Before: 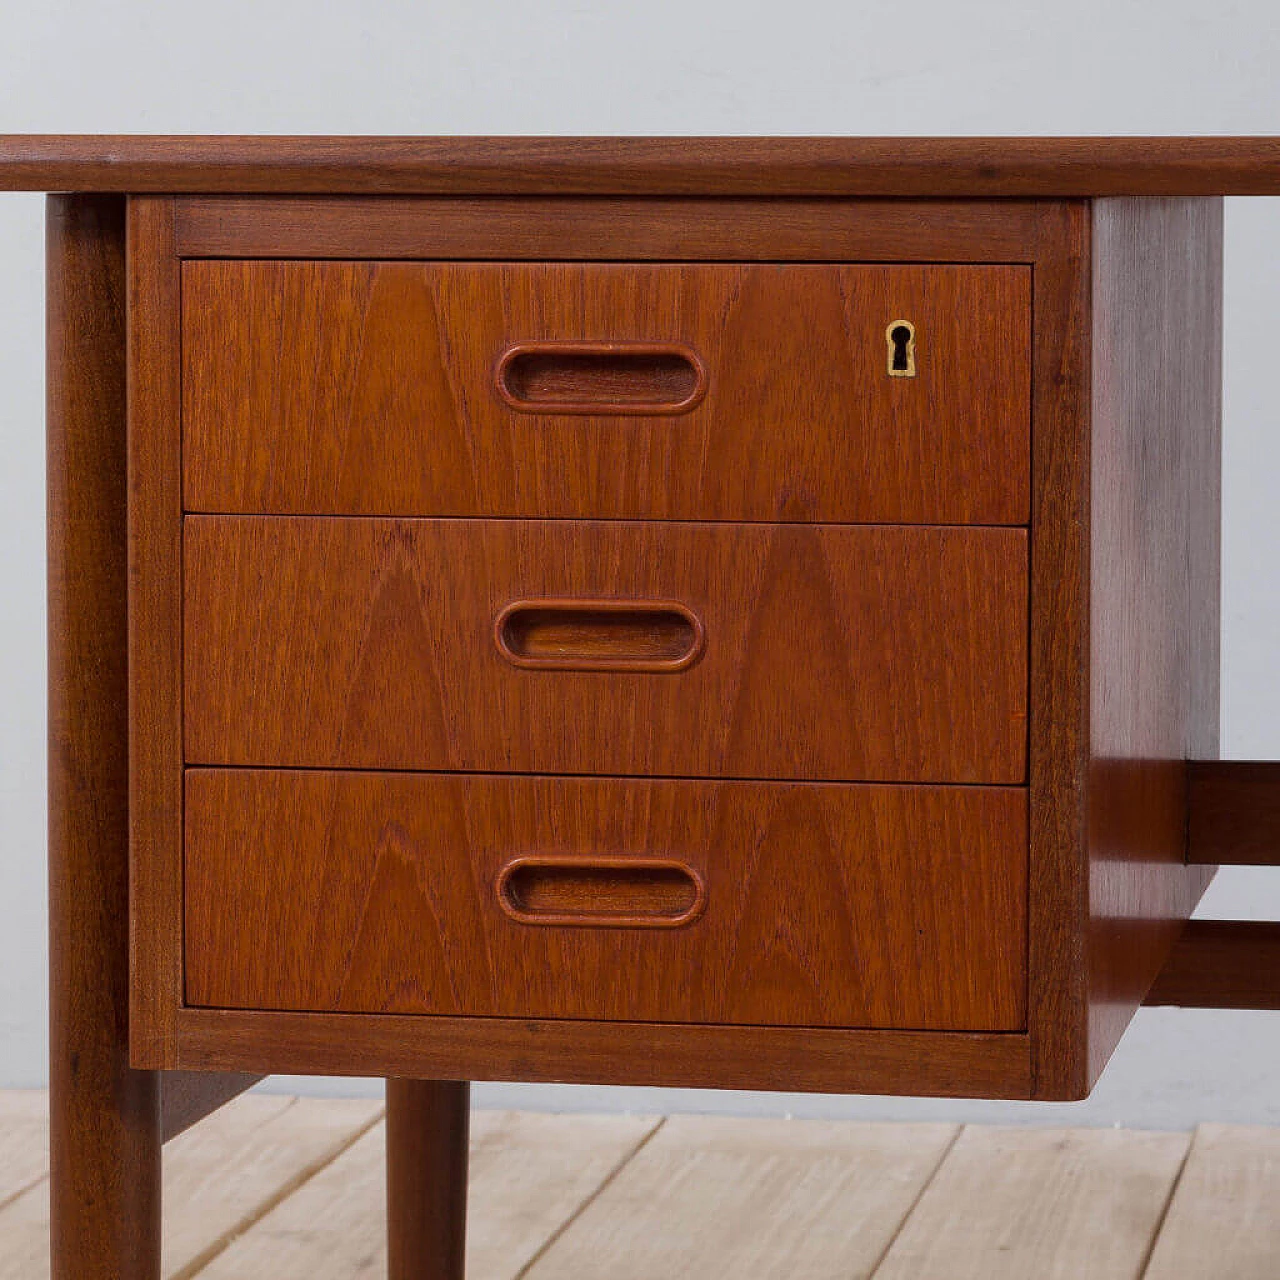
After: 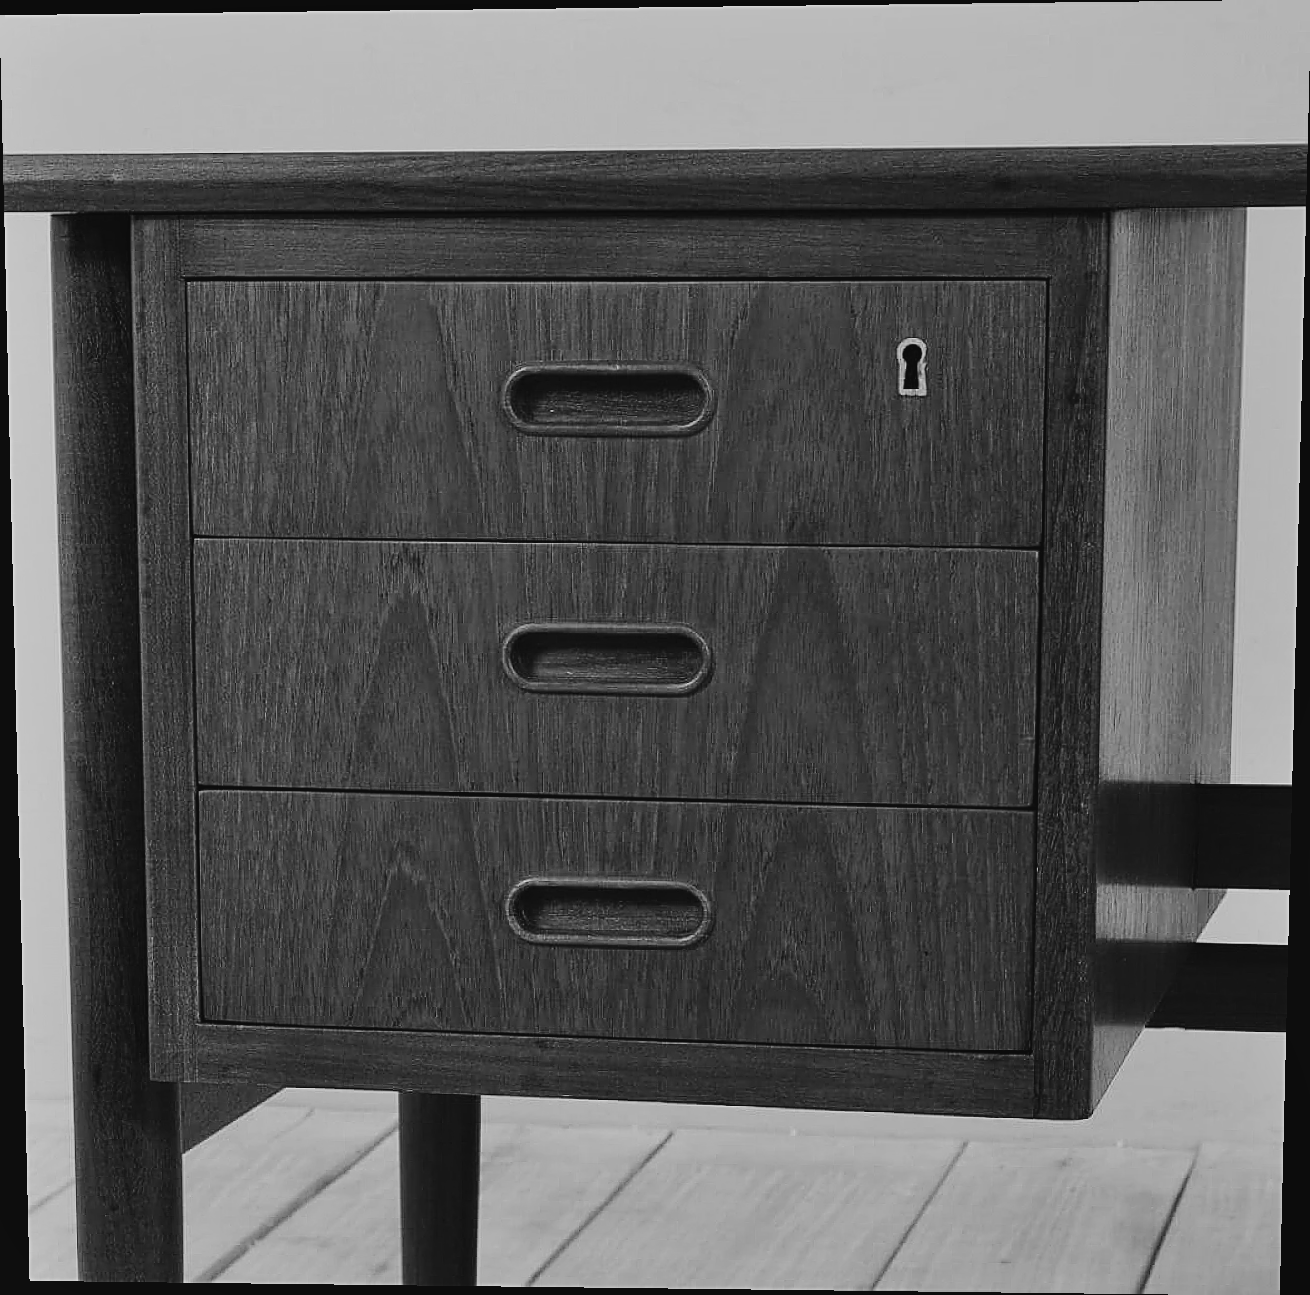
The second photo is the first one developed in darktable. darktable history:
sharpen: on, module defaults
exposure: black level correction 0, exposure -0.766 EV, compensate highlight preservation false
monochrome: on, module defaults
rotate and perspective: lens shift (vertical) 0.048, lens shift (horizontal) -0.024, automatic cropping off
shadows and highlights: shadows 37.27, highlights -28.18, soften with gaussian
tone curve: curves: ch0 [(0, 0.03) (0.113, 0.087) (0.207, 0.184) (0.515, 0.612) (0.712, 0.793) (1, 0.946)]; ch1 [(0, 0) (0.172, 0.123) (0.317, 0.279) (0.414, 0.382) (0.476, 0.479) (0.505, 0.498) (0.534, 0.534) (0.621, 0.65) (0.709, 0.764) (1, 1)]; ch2 [(0, 0) (0.411, 0.424) (0.505, 0.505) (0.521, 0.524) (0.537, 0.57) (0.65, 0.699) (1, 1)], color space Lab, independent channels, preserve colors none
